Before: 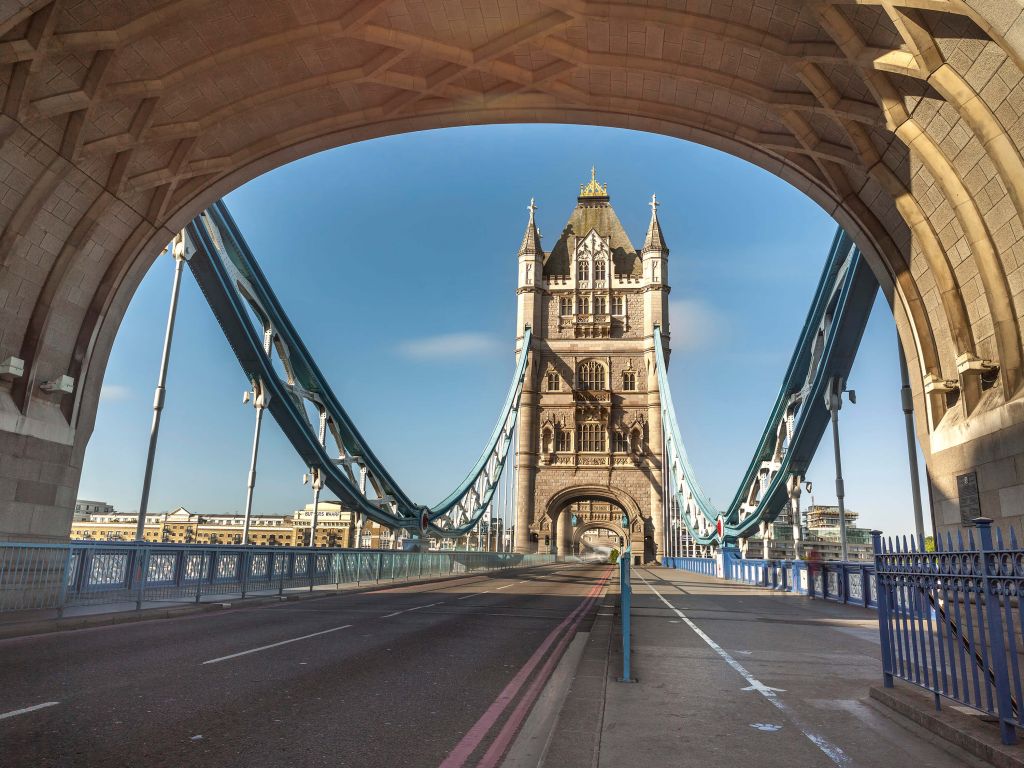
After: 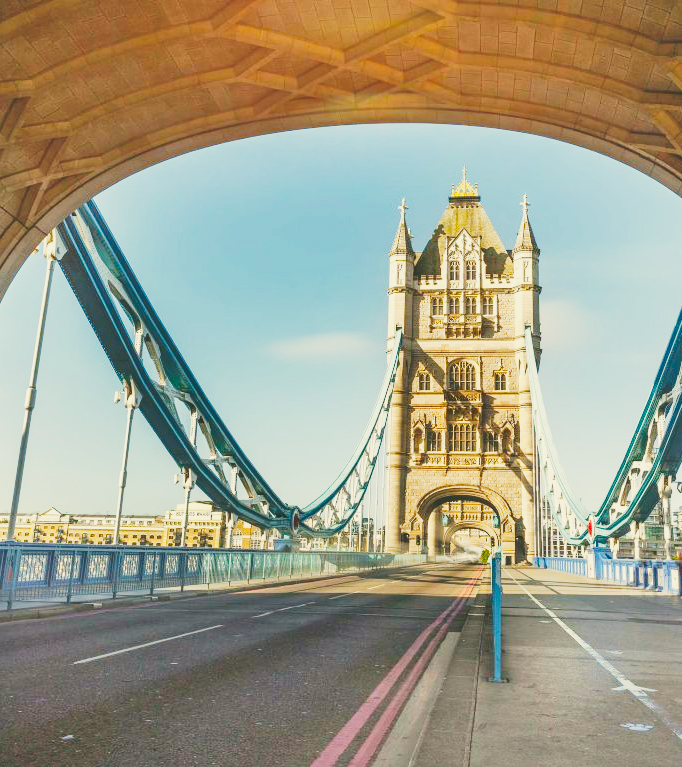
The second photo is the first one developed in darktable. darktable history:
crop and rotate: left 12.673%, right 20.66%
tone curve: curves: ch0 [(0, 0) (0.003, 0.004) (0.011, 0.015) (0.025, 0.034) (0.044, 0.061) (0.069, 0.095) (0.1, 0.137) (0.136, 0.187) (0.177, 0.244) (0.224, 0.308) (0.277, 0.415) (0.335, 0.532) (0.399, 0.642) (0.468, 0.747) (0.543, 0.829) (0.623, 0.886) (0.709, 0.924) (0.801, 0.951) (0.898, 0.975) (1, 1)], preserve colors none
exposure: black level correction -0.015, exposure -0.125 EV, compensate highlight preservation false
color correction: highlights a* -0.482, highlights b* 9.48, shadows a* -9.48, shadows b* 0.803
color balance rgb: perceptual saturation grading › global saturation 20%, global vibrance 20%
shadows and highlights: shadows 25, white point adjustment -3, highlights -30
